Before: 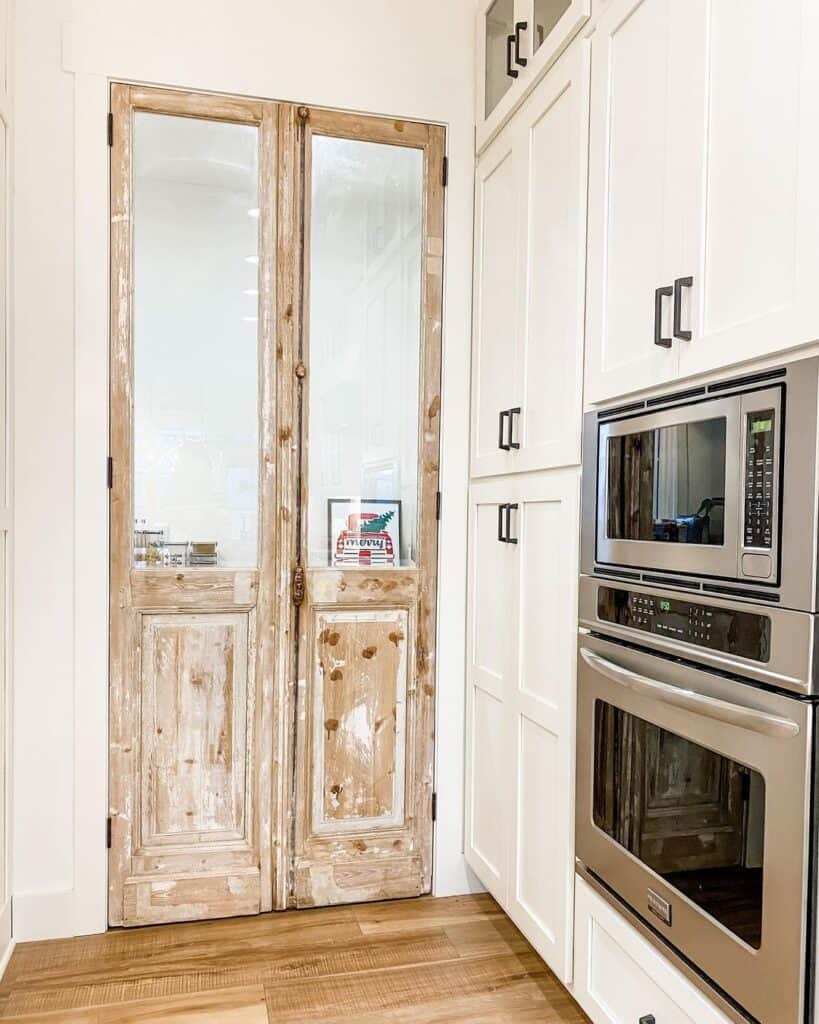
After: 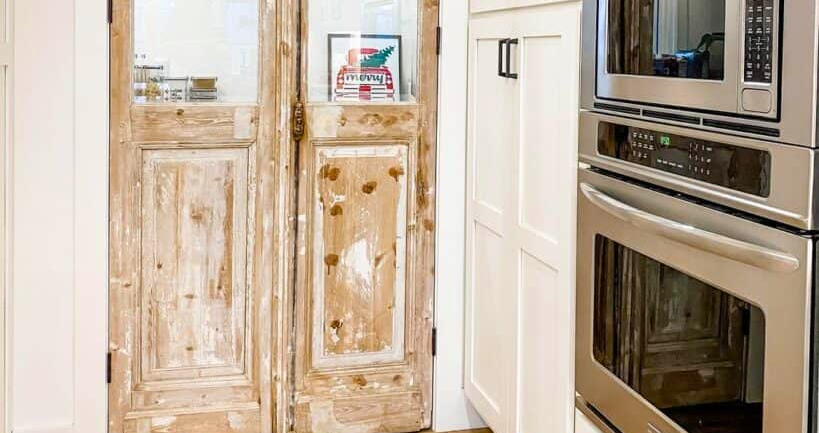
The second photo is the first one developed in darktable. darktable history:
crop: top 45.435%, bottom 12.218%
color balance rgb: perceptual saturation grading › global saturation 25.868%
